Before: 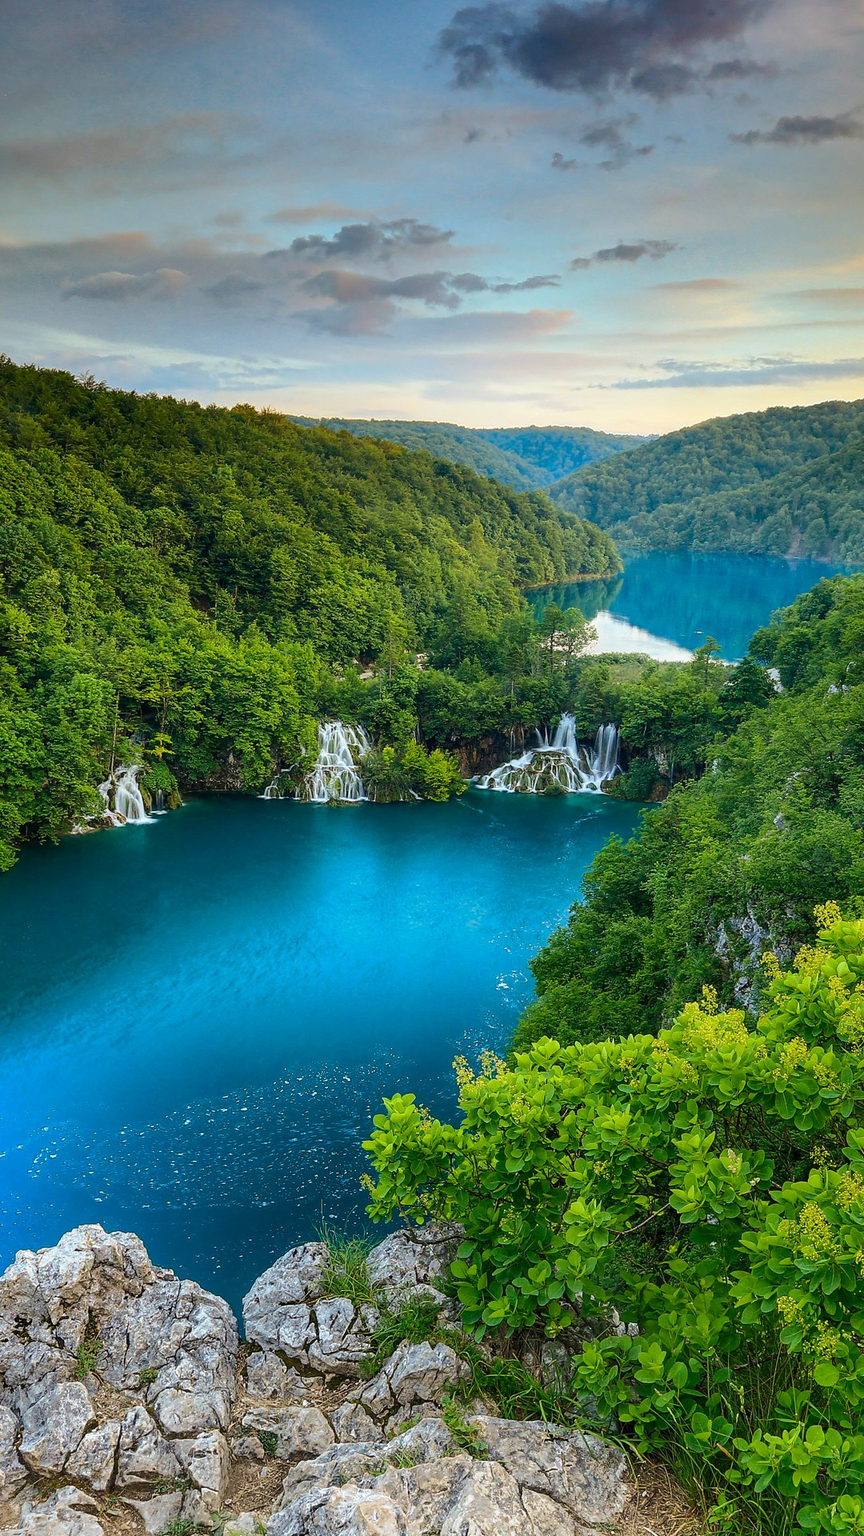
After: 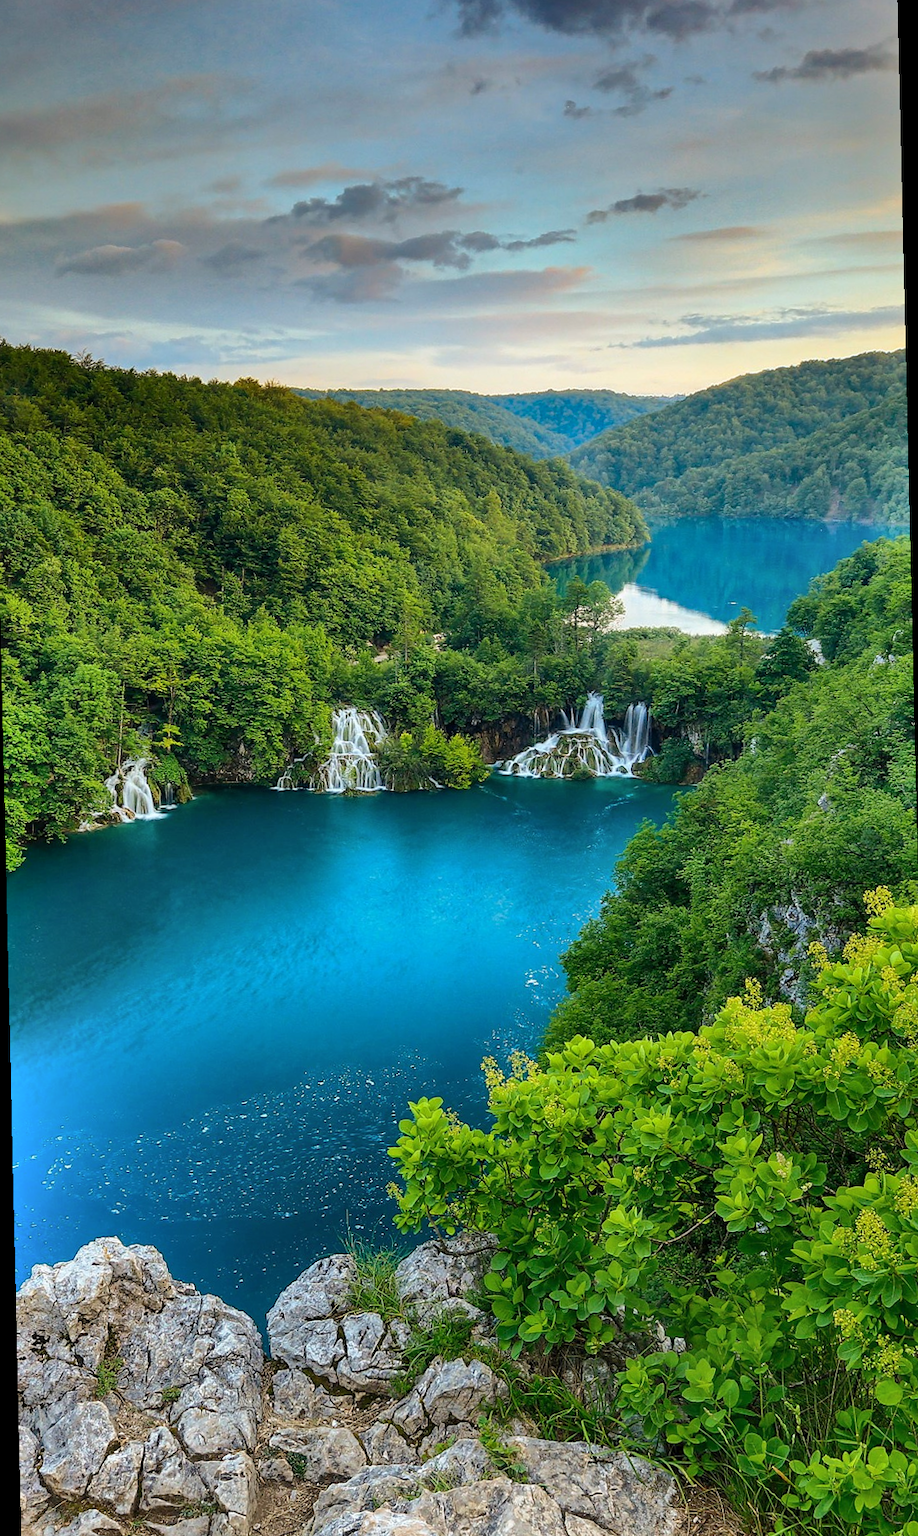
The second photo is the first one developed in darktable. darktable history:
shadows and highlights: low approximation 0.01, soften with gaussian
rotate and perspective: rotation -1.32°, lens shift (horizontal) -0.031, crop left 0.015, crop right 0.985, crop top 0.047, crop bottom 0.982
